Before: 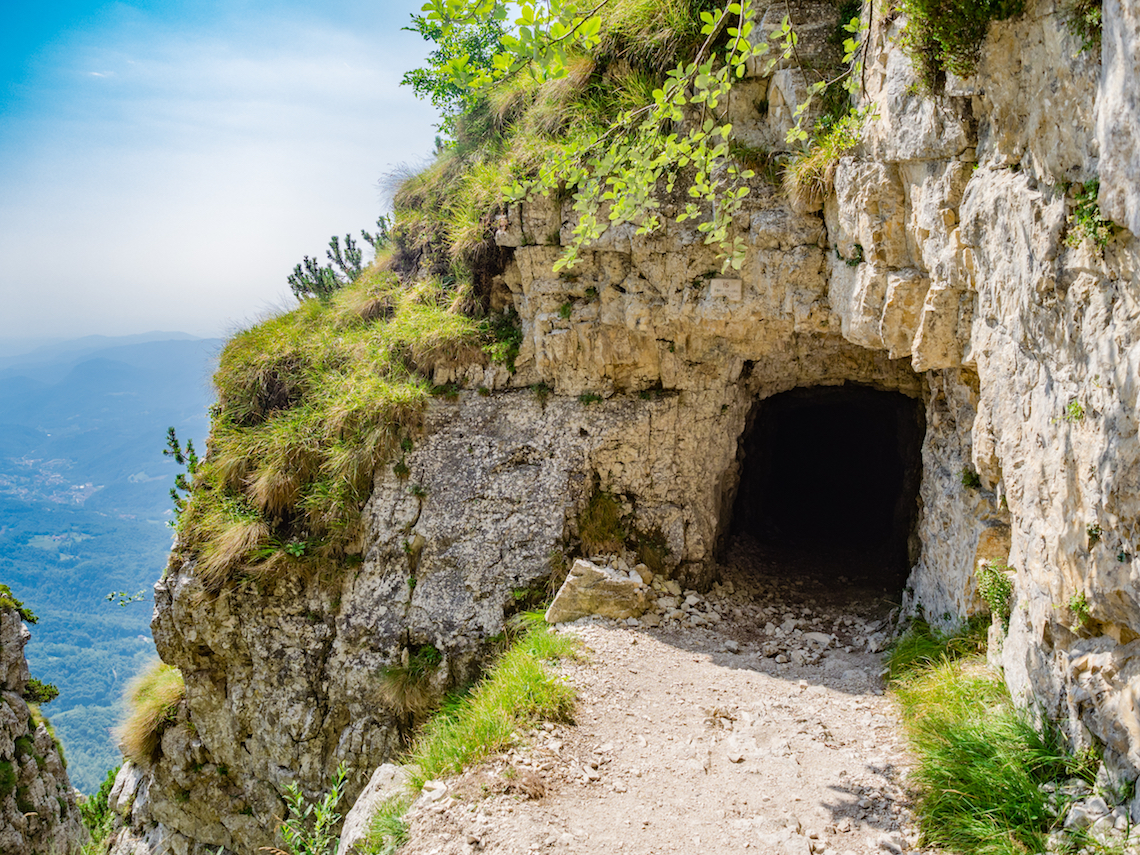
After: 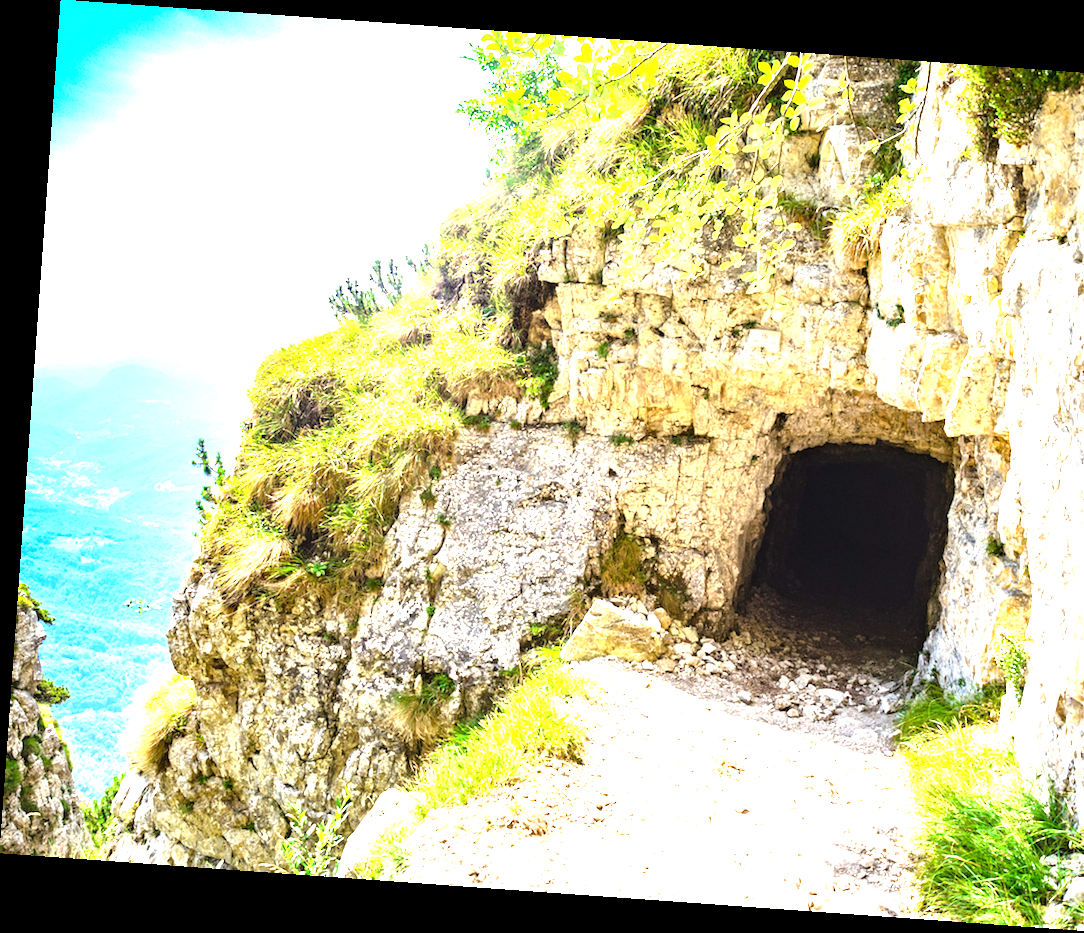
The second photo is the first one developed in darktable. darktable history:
crop: right 9.509%, bottom 0.031%
exposure: exposure 2 EV, compensate highlight preservation false
rotate and perspective: rotation 4.1°, automatic cropping off
